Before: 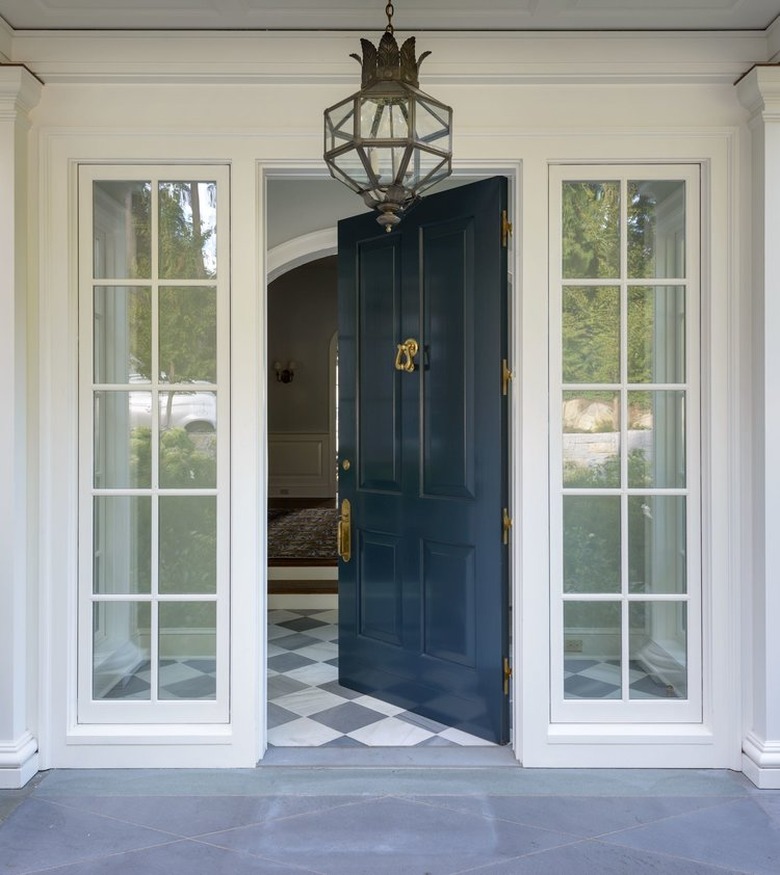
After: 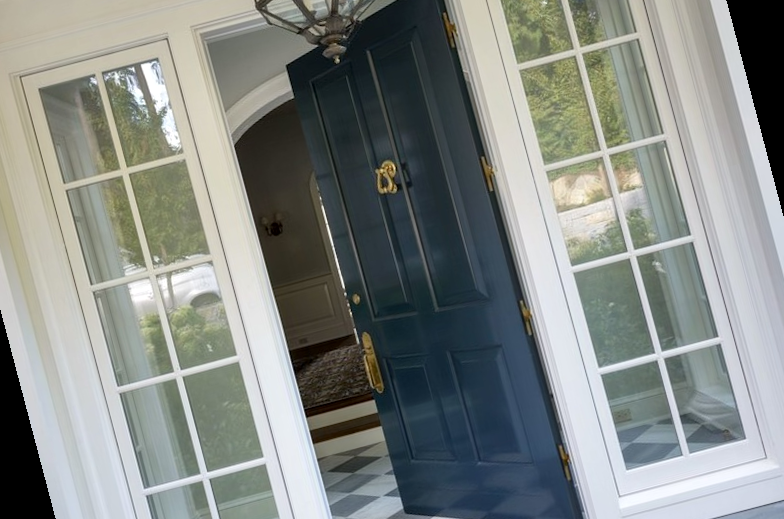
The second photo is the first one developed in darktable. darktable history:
rotate and perspective: rotation -14.8°, crop left 0.1, crop right 0.903, crop top 0.25, crop bottom 0.748
local contrast: mode bilateral grid, contrast 20, coarseness 50, detail 120%, midtone range 0.2
